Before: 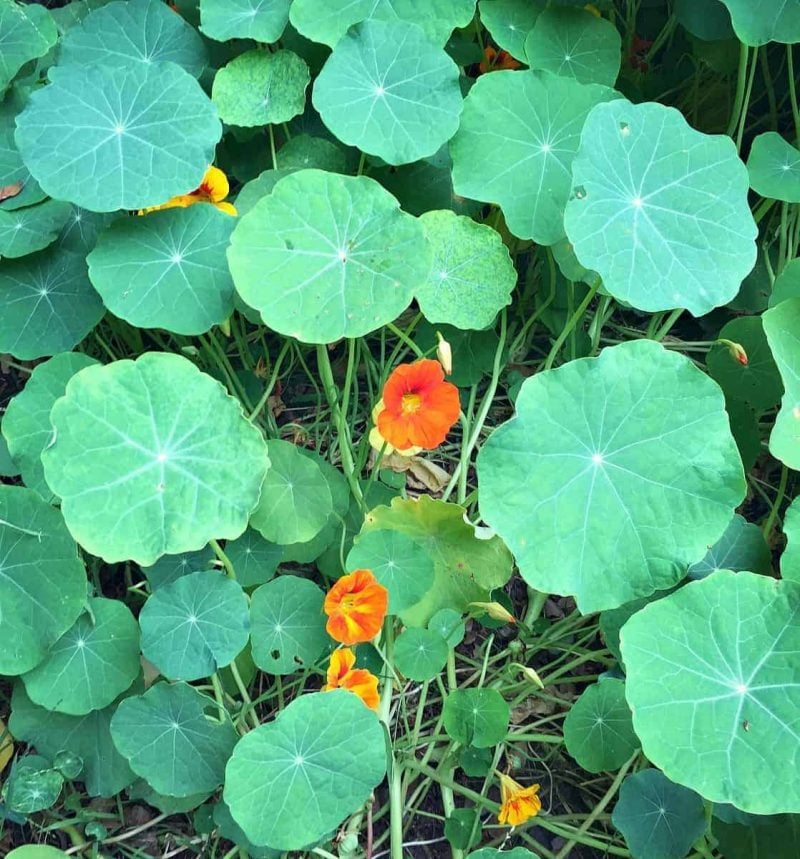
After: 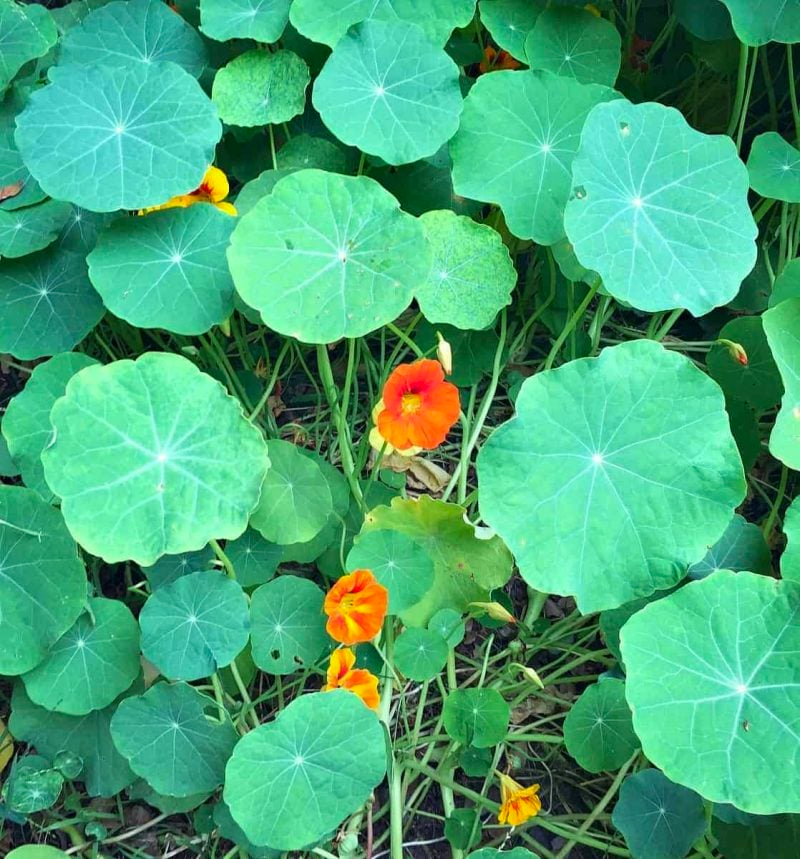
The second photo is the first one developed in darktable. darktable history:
contrast brightness saturation: saturation 0.131
